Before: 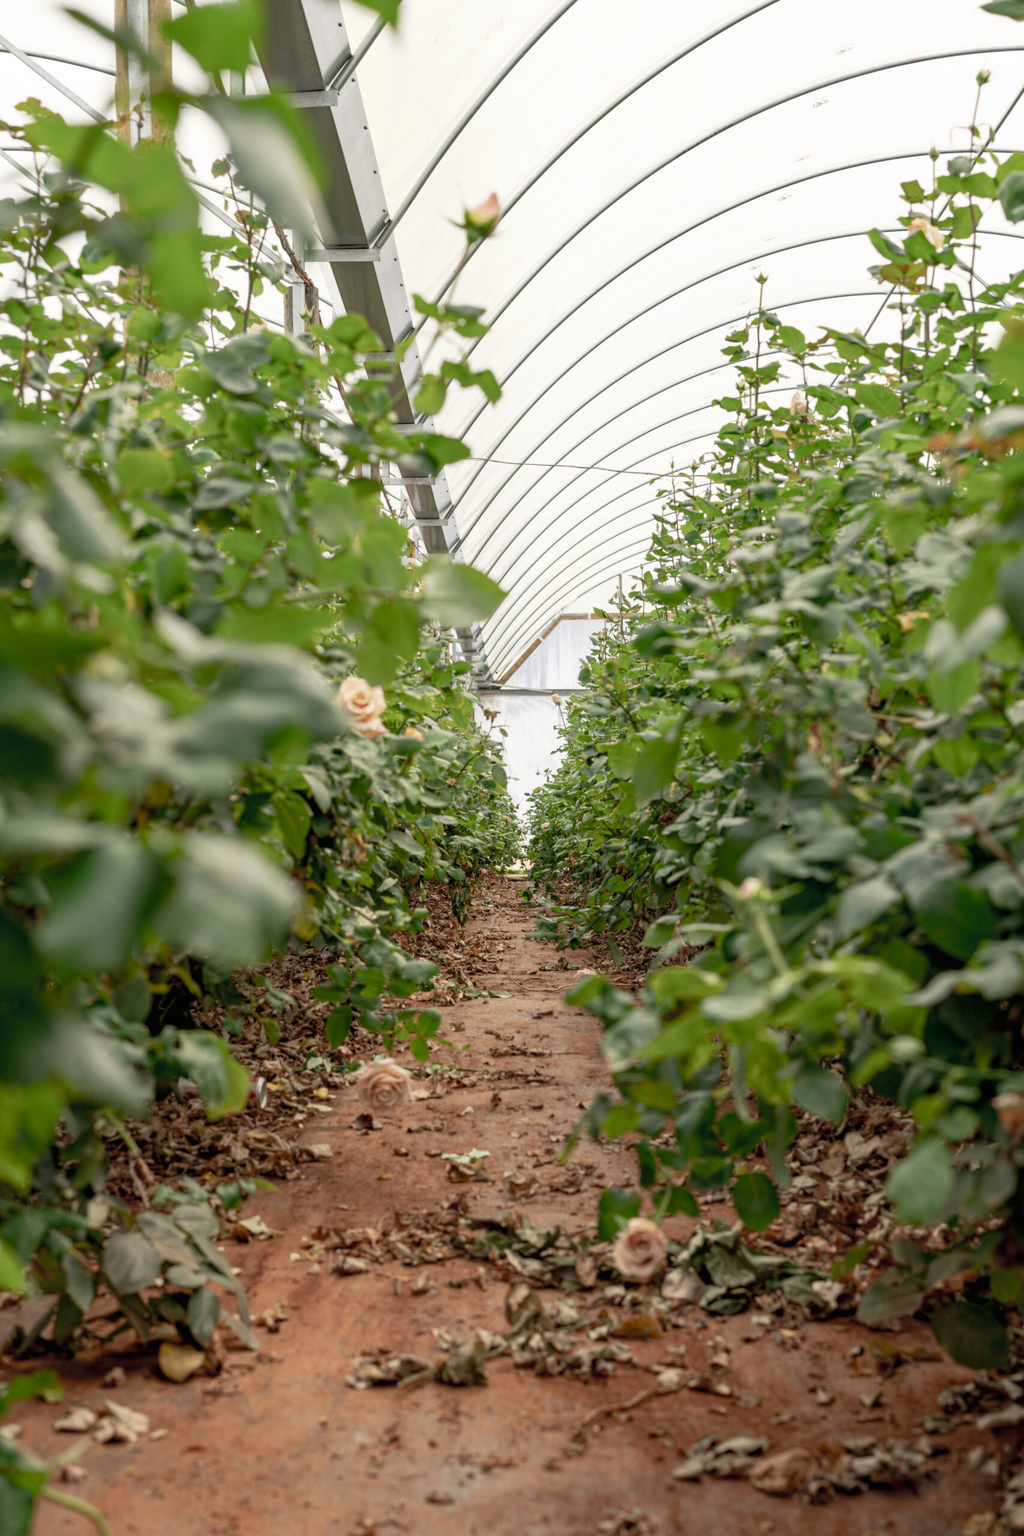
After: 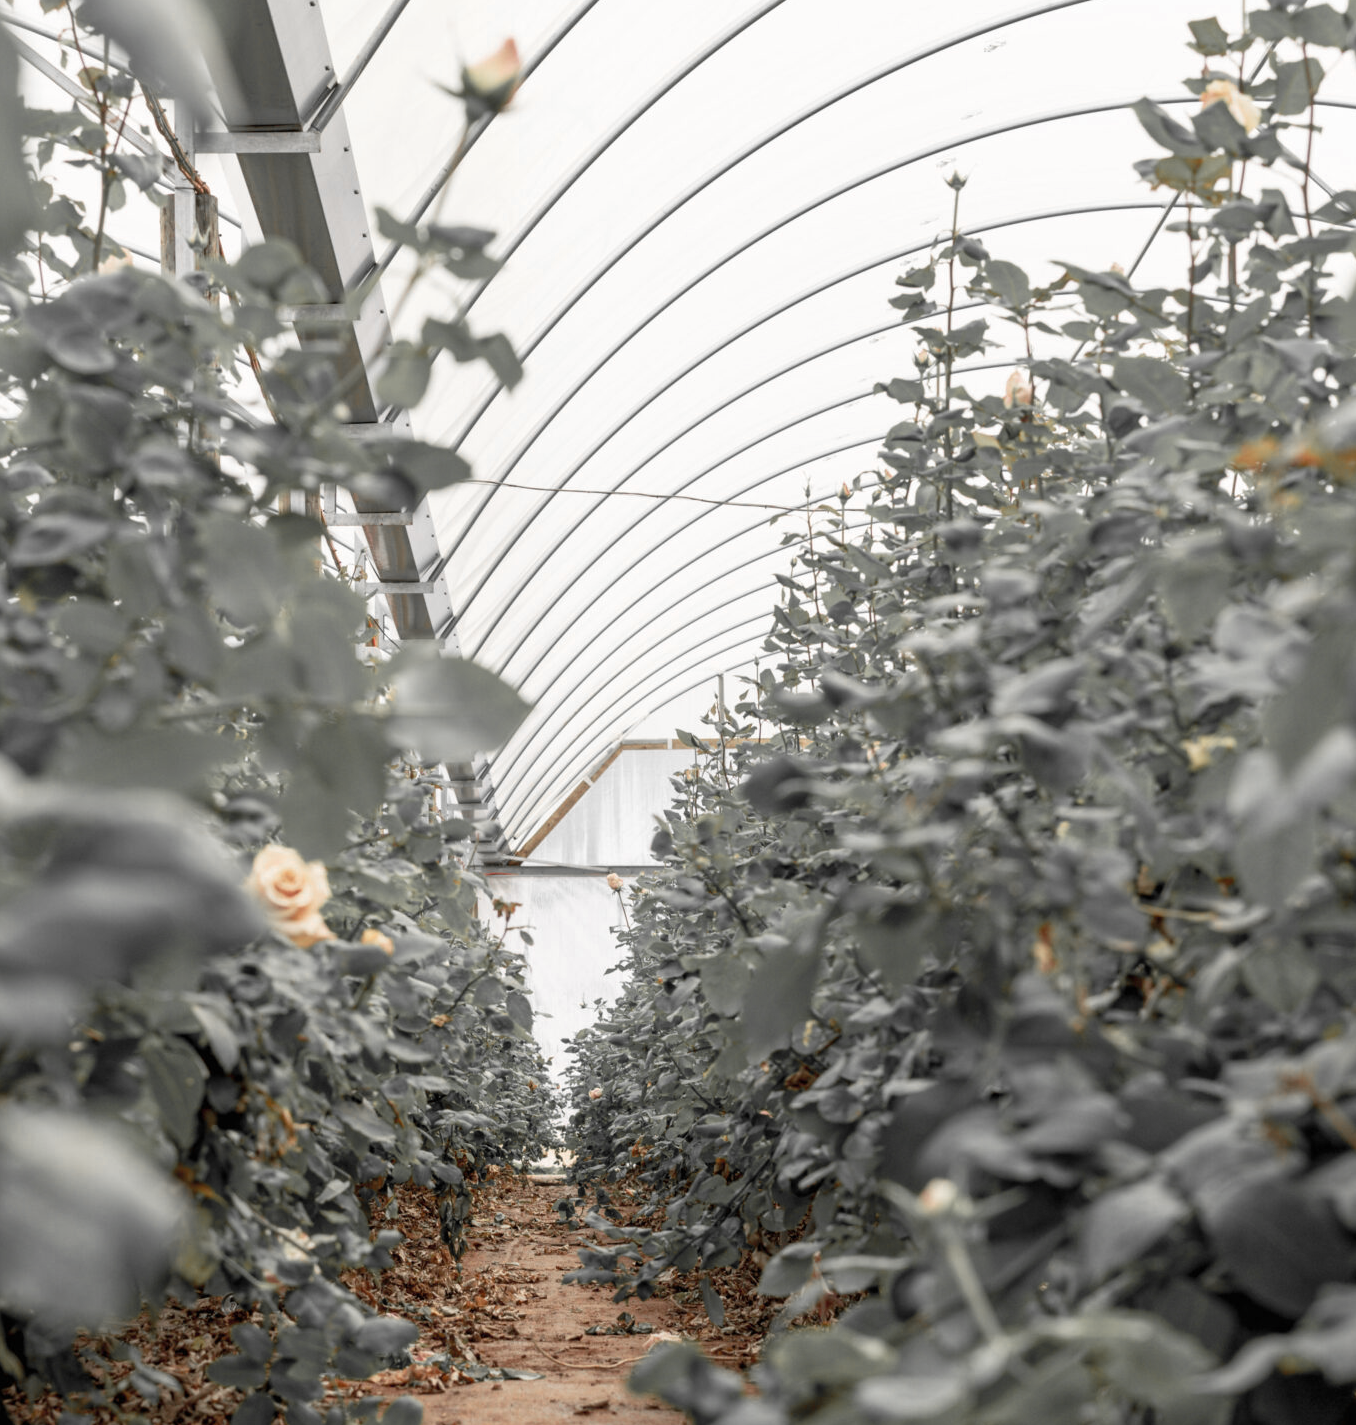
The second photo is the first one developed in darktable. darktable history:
crop: left 18.38%, top 11.092%, right 2.134%, bottom 33.217%
exposure: compensate highlight preservation false
color zones: curves: ch0 [(0, 0.447) (0.184, 0.543) (0.323, 0.476) (0.429, 0.445) (0.571, 0.443) (0.714, 0.451) (0.857, 0.452) (1, 0.447)]; ch1 [(0, 0.464) (0.176, 0.46) (0.287, 0.177) (0.429, 0.002) (0.571, 0) (0.714, 0) (0.857, 0) (1, 0.464)], mix 20%
